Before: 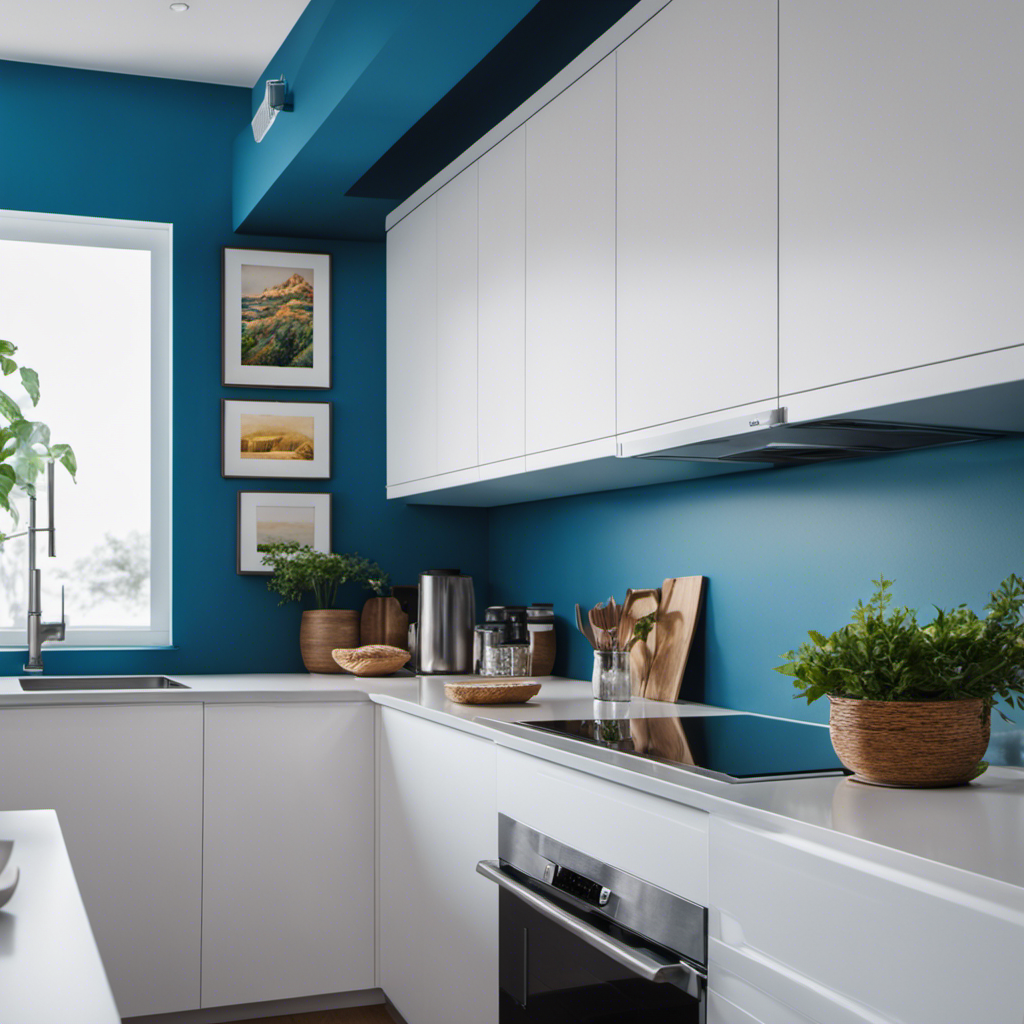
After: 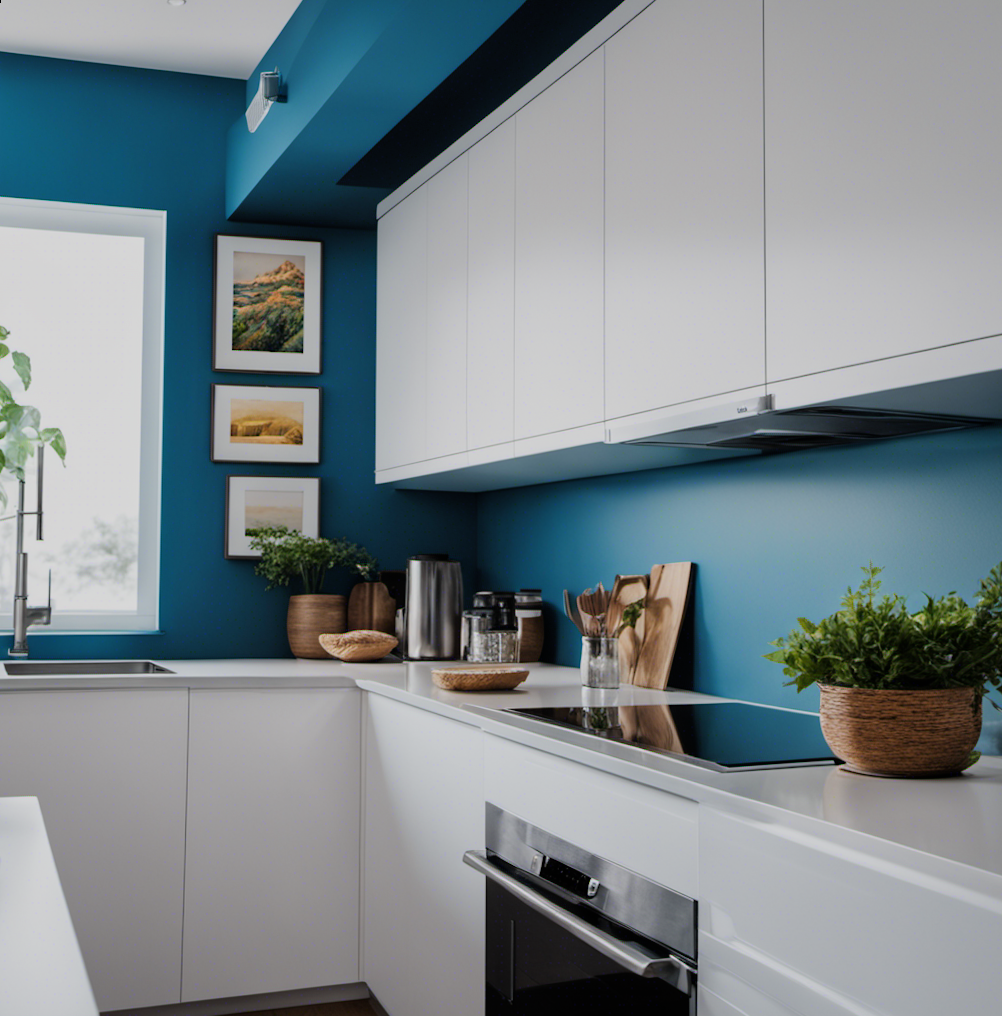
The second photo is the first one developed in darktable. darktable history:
exposure: black level correction 0, compensate exposure bias true, compensate highlight preservation false
rotate and perspective: rotation 0.226°, lens shift (vertical) -0.042, crop left 0.023, crop right 0.982, crop top 0.006, crop bottom 0.994
sharpen: radius 5.325, amount 0.312, threshold 26.433
filmic rgb: hardness 4.17
